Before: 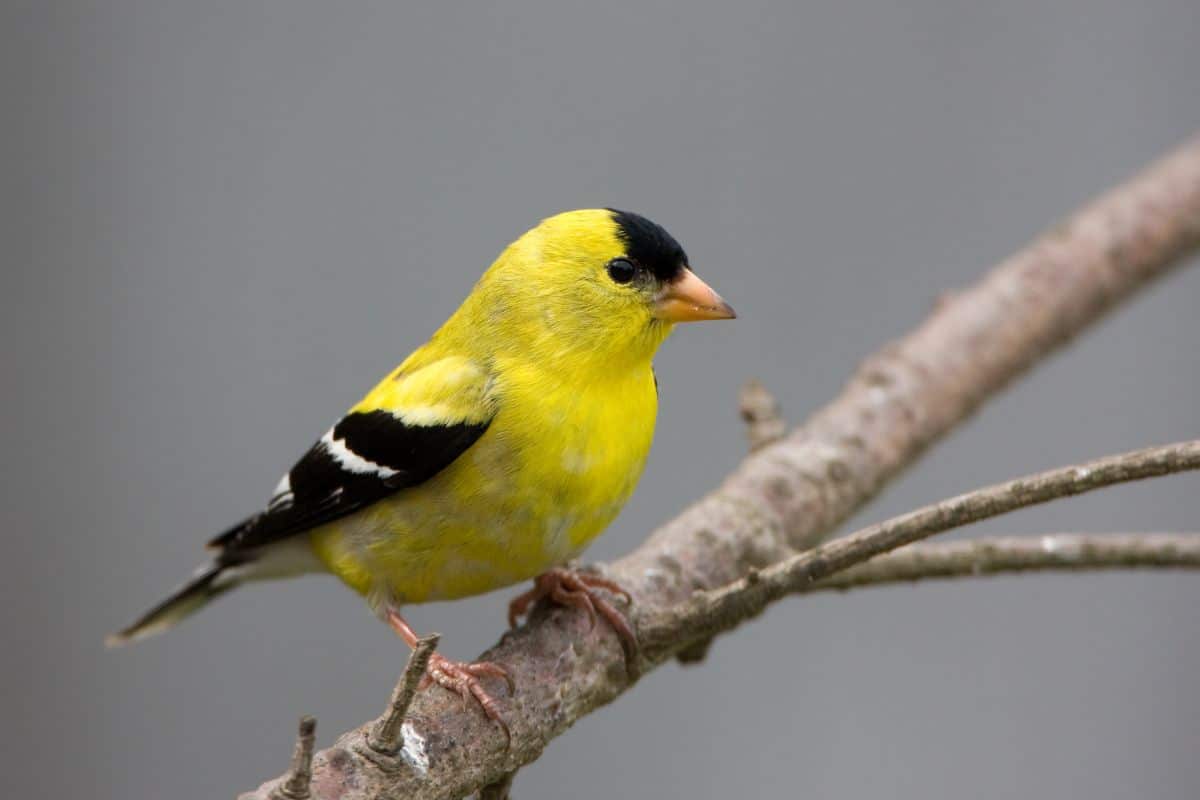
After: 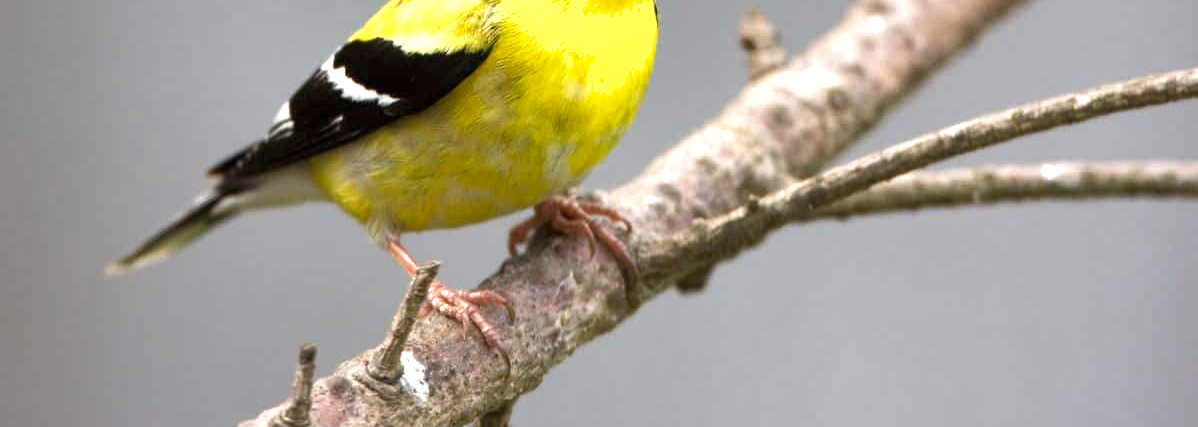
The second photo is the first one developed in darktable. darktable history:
crop and rotate: top 46.614%, right 0.114%
exposure: black level correction 0, exposure 1 EV, compensate highlight preservation false
shadows and highlights: low approximation 0.01, soften with gaussian
